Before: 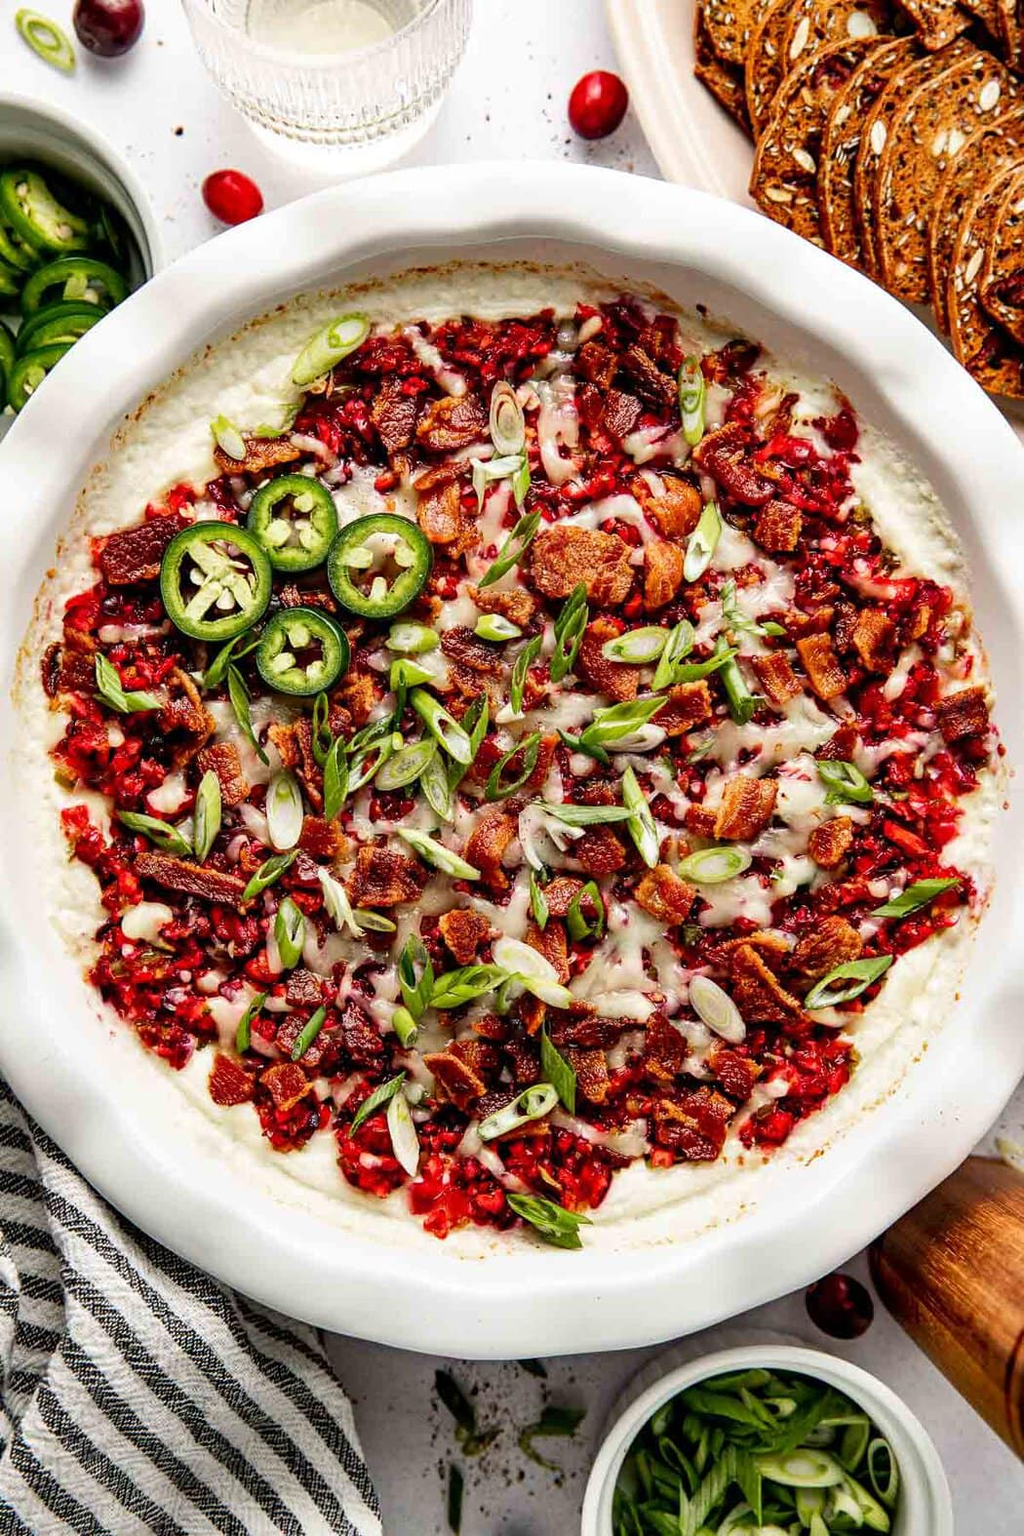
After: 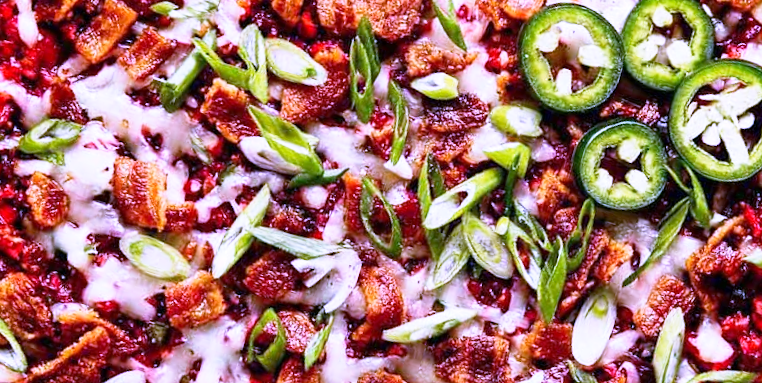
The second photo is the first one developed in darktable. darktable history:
white balance: red 0.98, blue 1.61
crop and rotate: angle 16.12°, top 30.835%, bottom 35.653%
base curve: curves: ch0 [(0, 0) (0.579, 0.807) (1, 1)], preserve colors none
